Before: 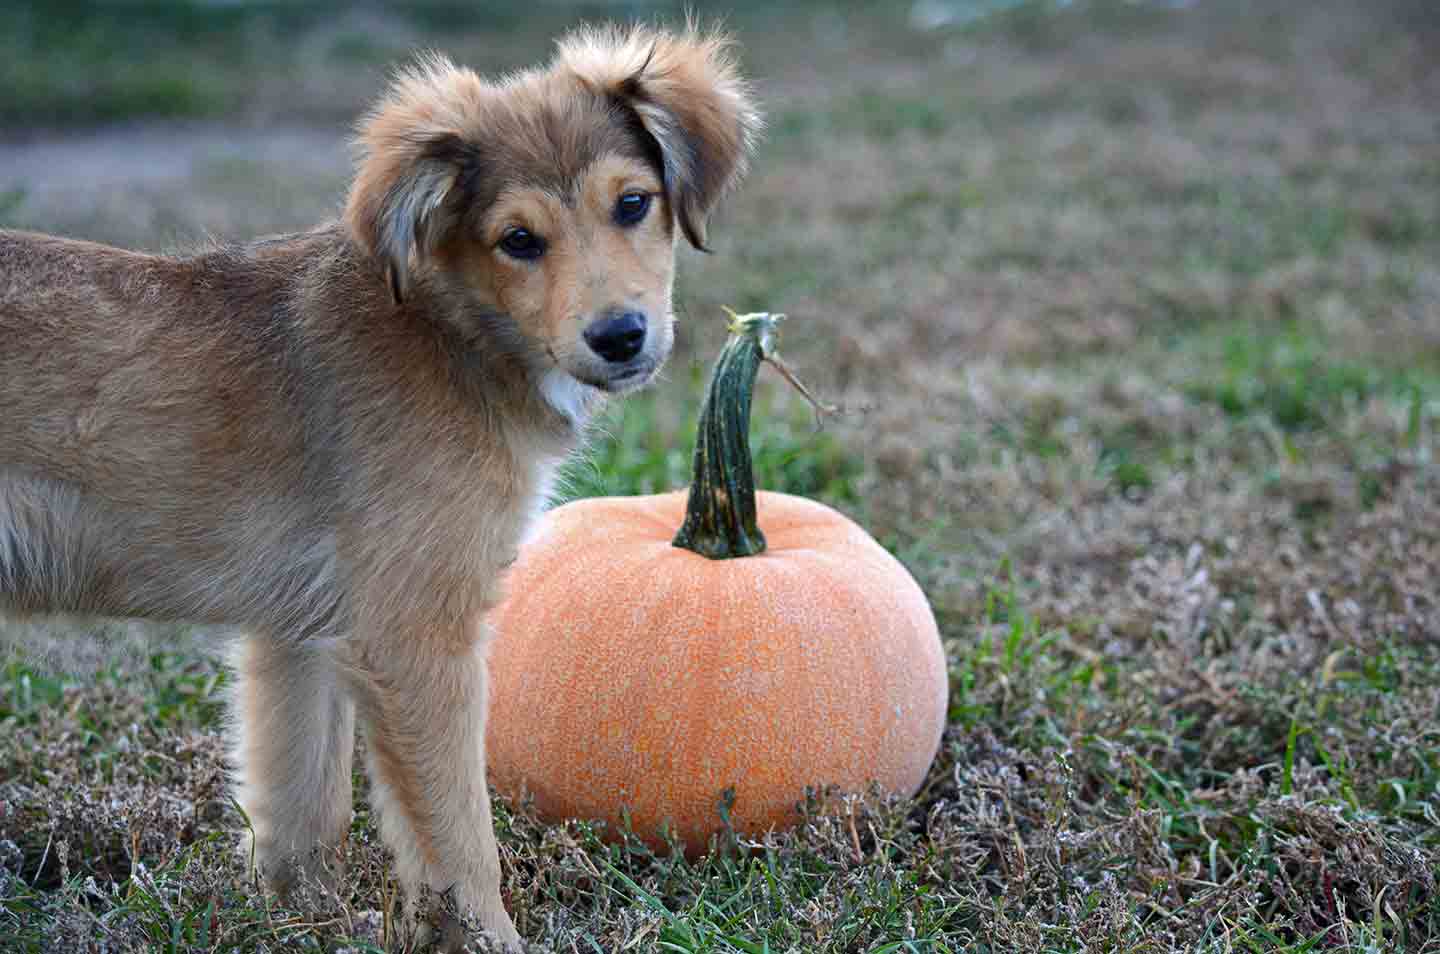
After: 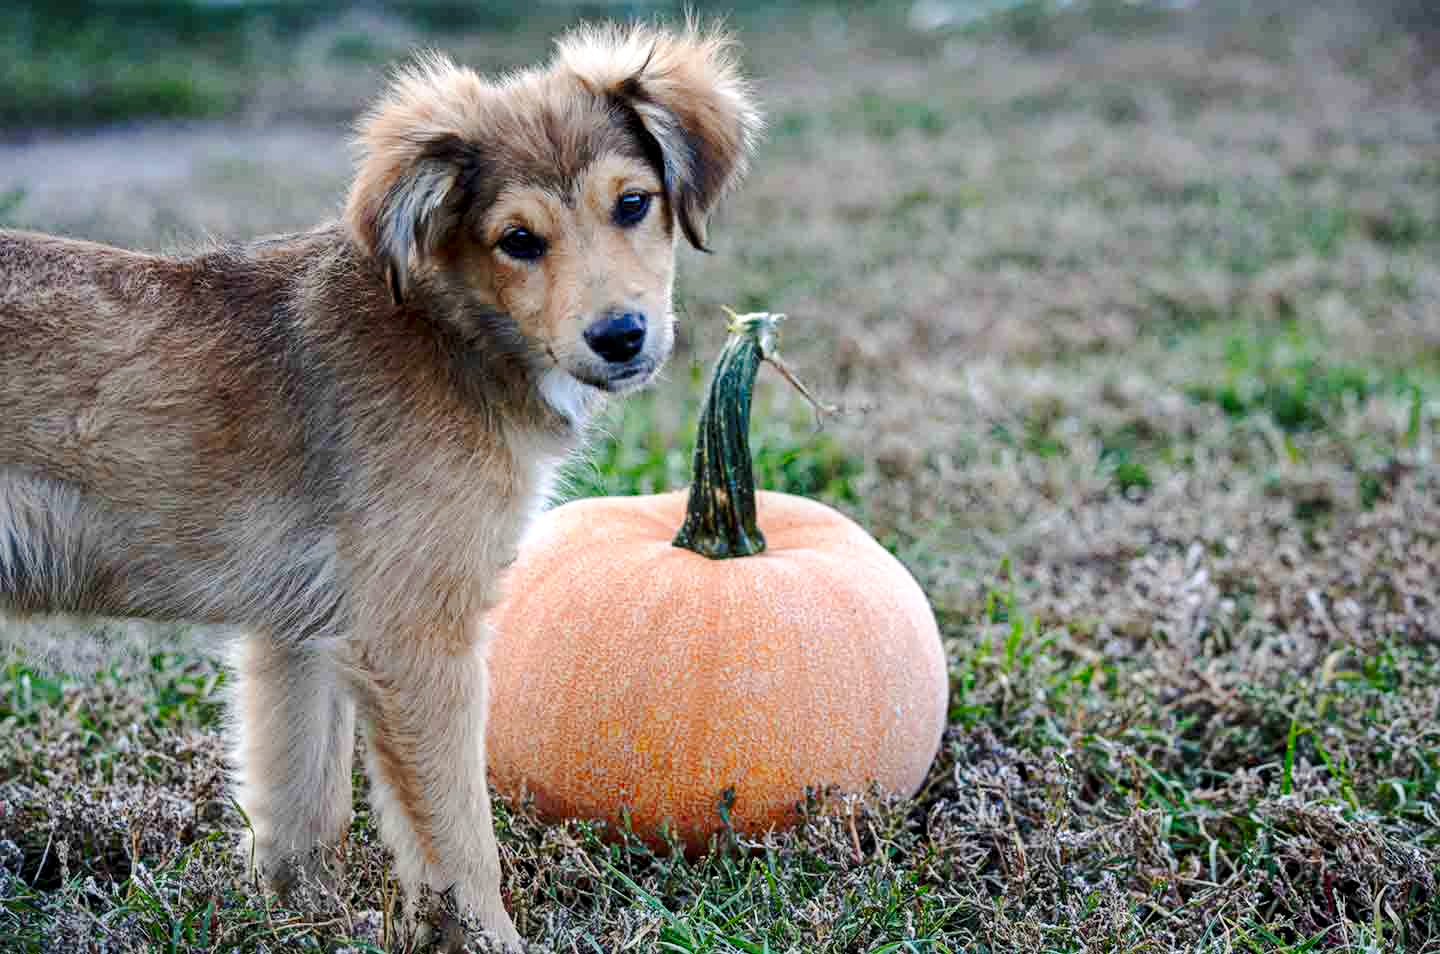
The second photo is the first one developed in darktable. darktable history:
tone curve: curves: ch0 [(0, 0) (0.035, 0.017) (0.131, 0.108) (0.279, 0.279) (0.476, 0.554) (0.617, 0.693) (0.704, 0.77) (0.801, 0.854) (0.895, 0.927) (1, 0.976)]; ch1 [(0, 0) (0.318, 0.278) (0.444, 0.427) (0.493, 0.493) (0.537, 0.547) (0.594, 0.616) (0.746, 0.764) (1, 1)]; ch2 [(0, 0) (0.316, 0.292) (0.381, 0.37) (0.423, 0.448) (0.476, 0.482) (0.502, 0.498) (0.529, 0.532) (0.583, 0.608) (0.639, 0.657) (0.7, 0.7) (0.861, 0.808) (1, 0.951)], preserve colors none
local contrast: detail 130%
